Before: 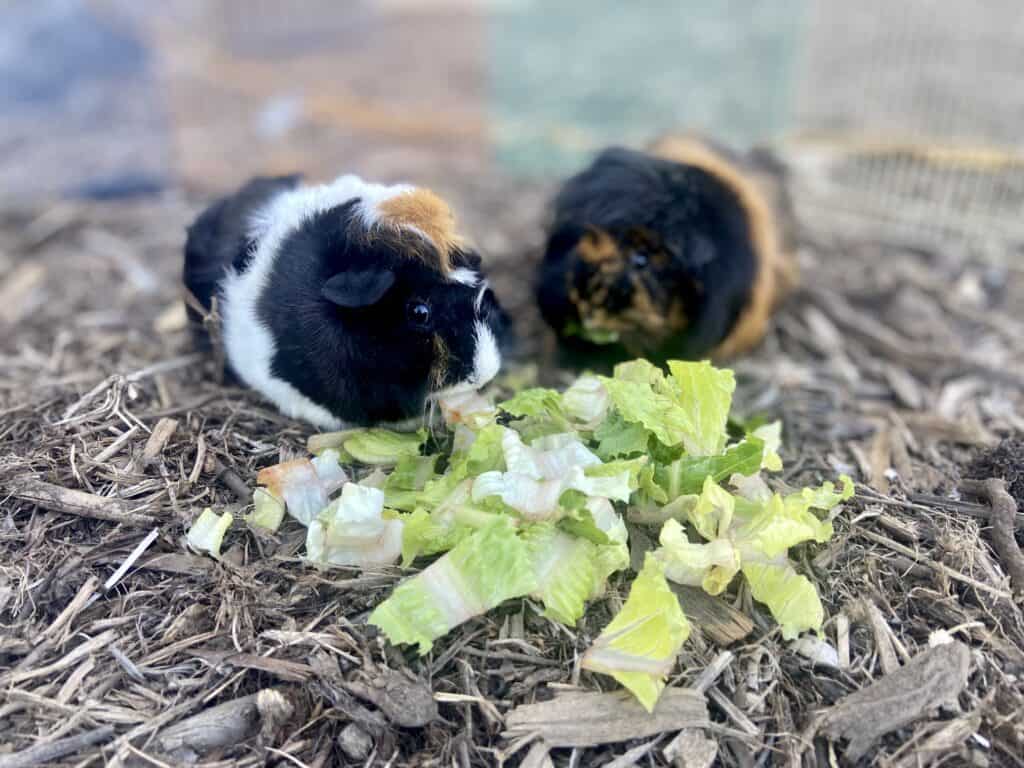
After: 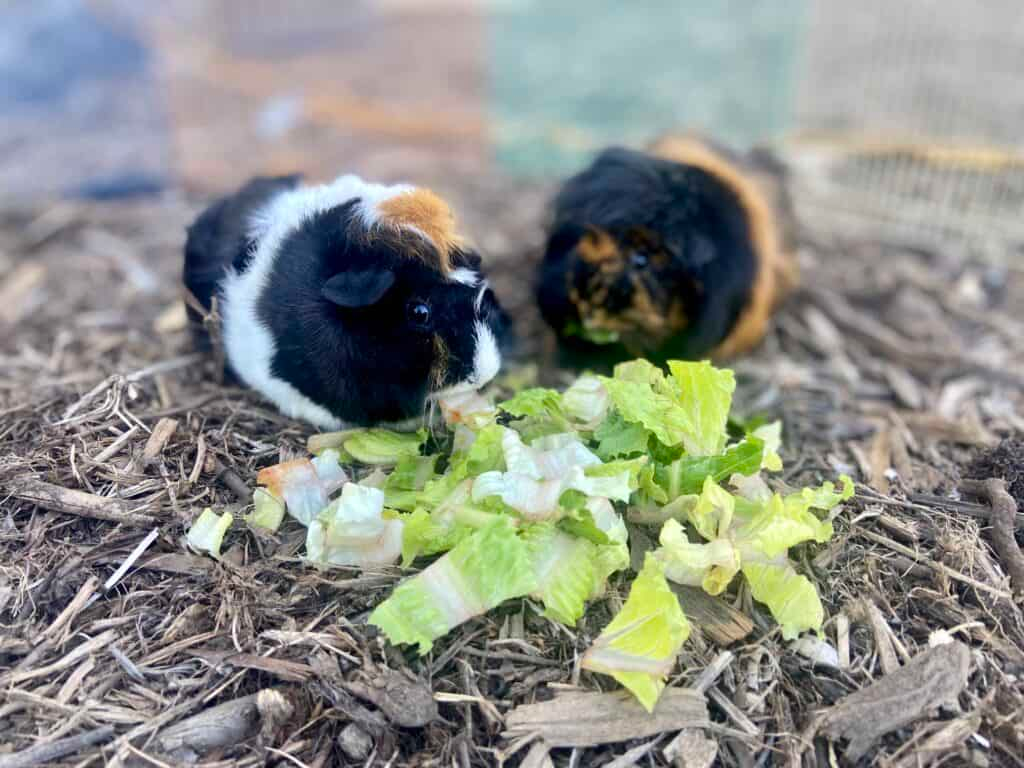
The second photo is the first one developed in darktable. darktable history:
contrast brightness saturation: contrast 0.042, saturation 0.073
